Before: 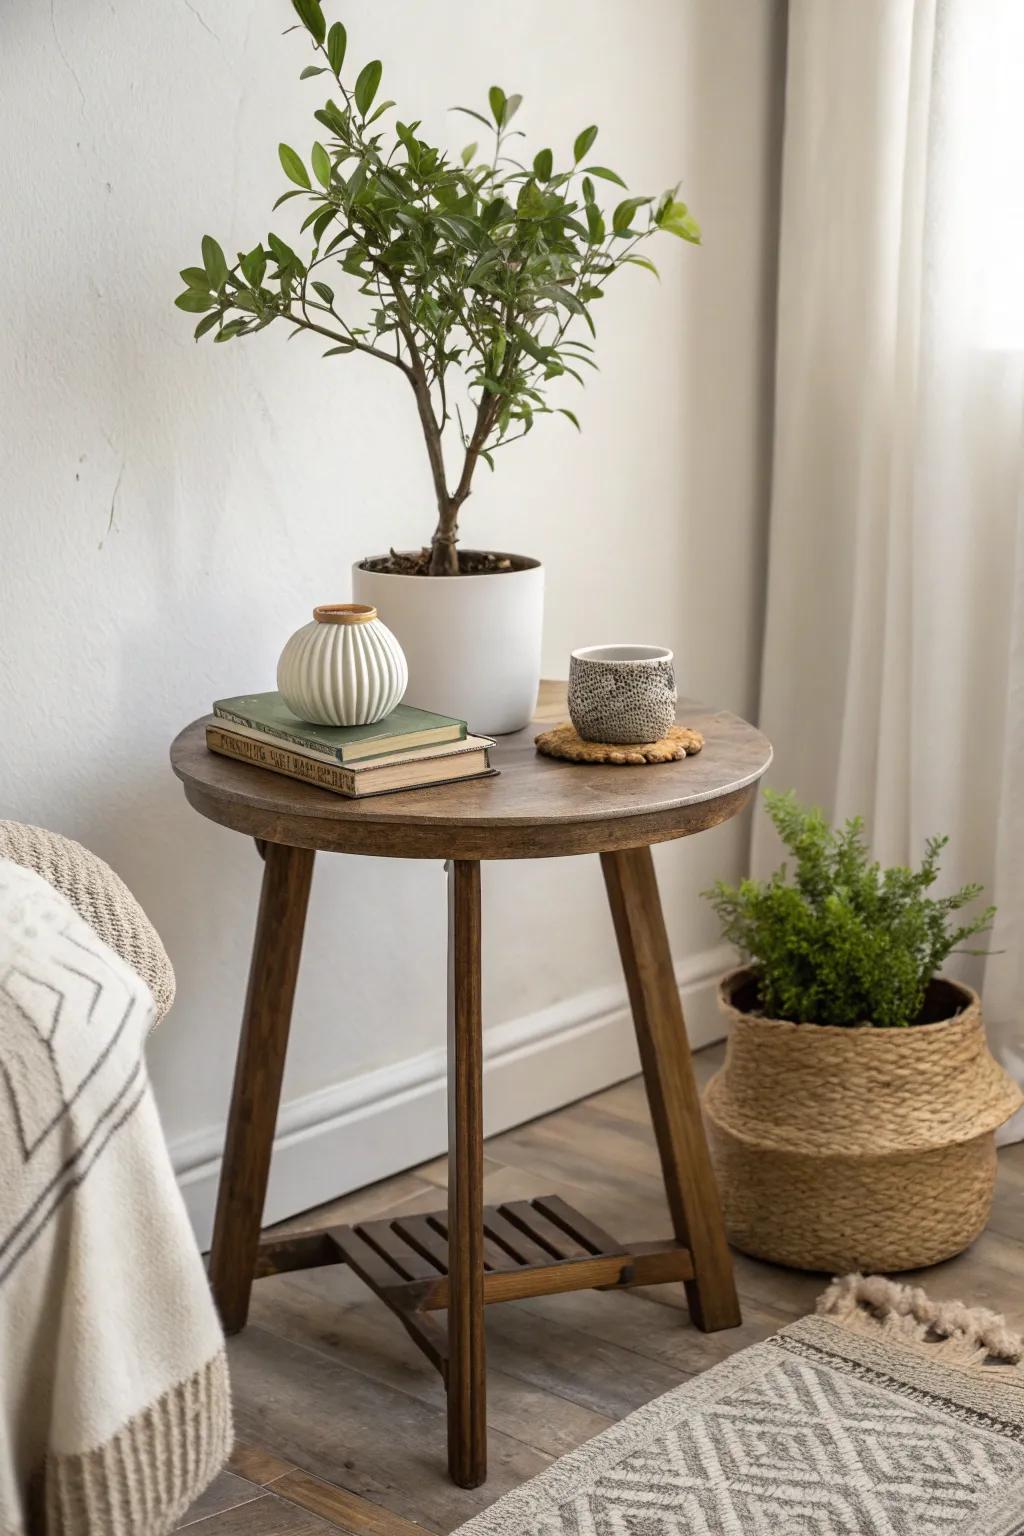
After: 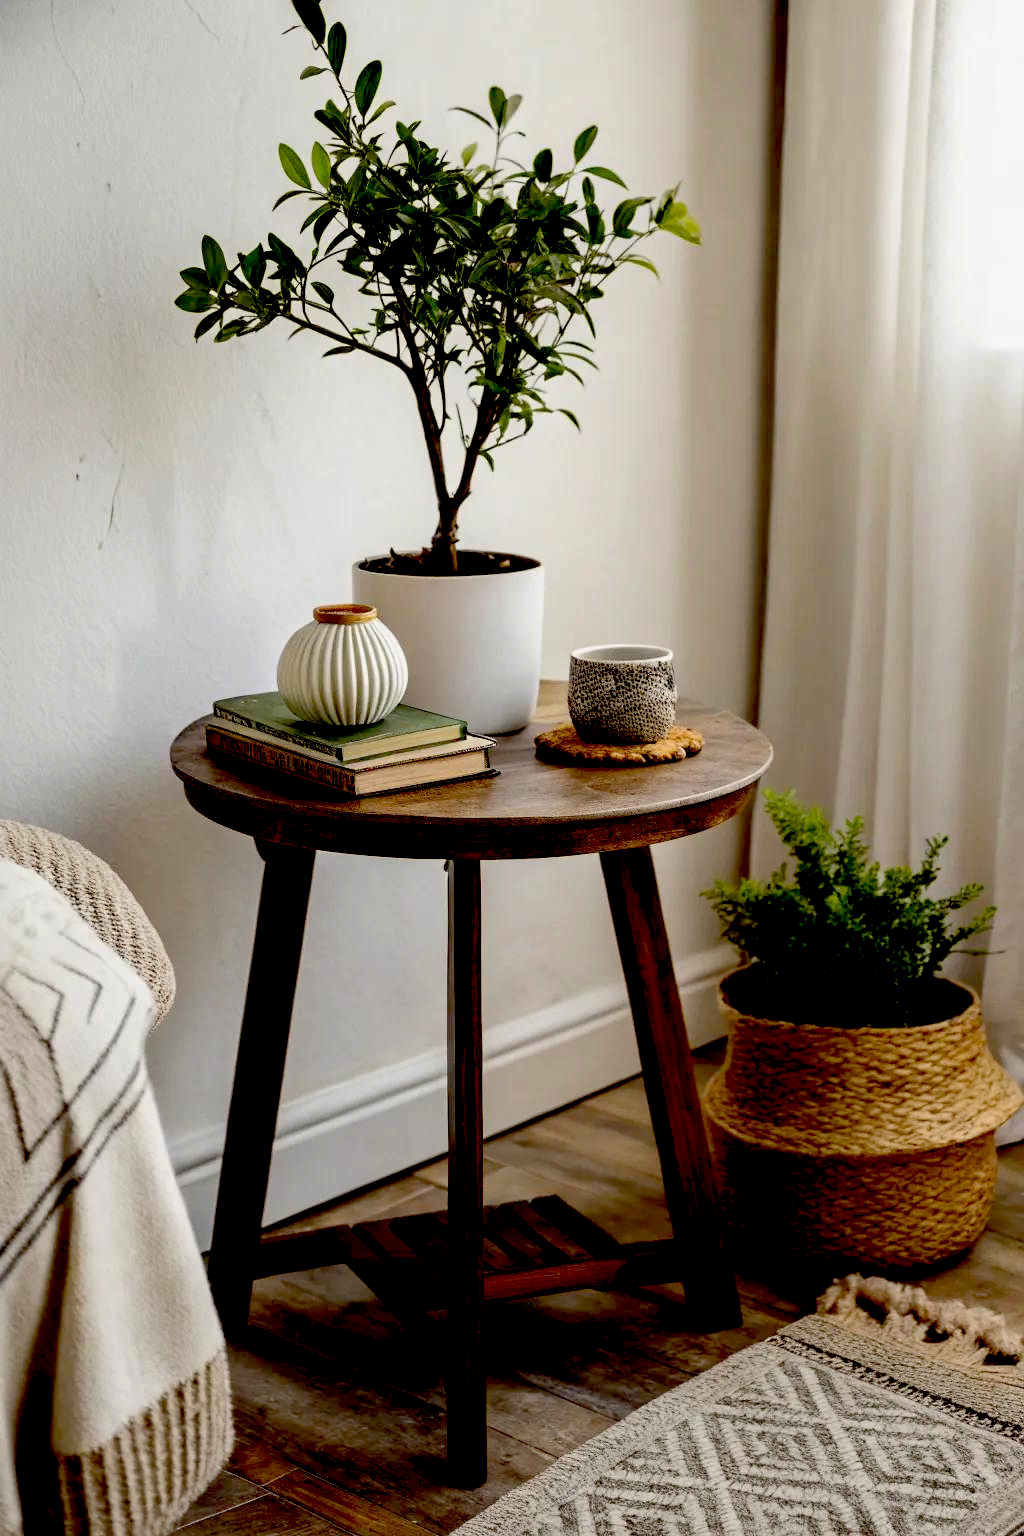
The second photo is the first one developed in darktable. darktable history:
exposure: black level correction 0.1, exposure -0.092 EV, compensate exposure bias true, compensate highlight preservation false
